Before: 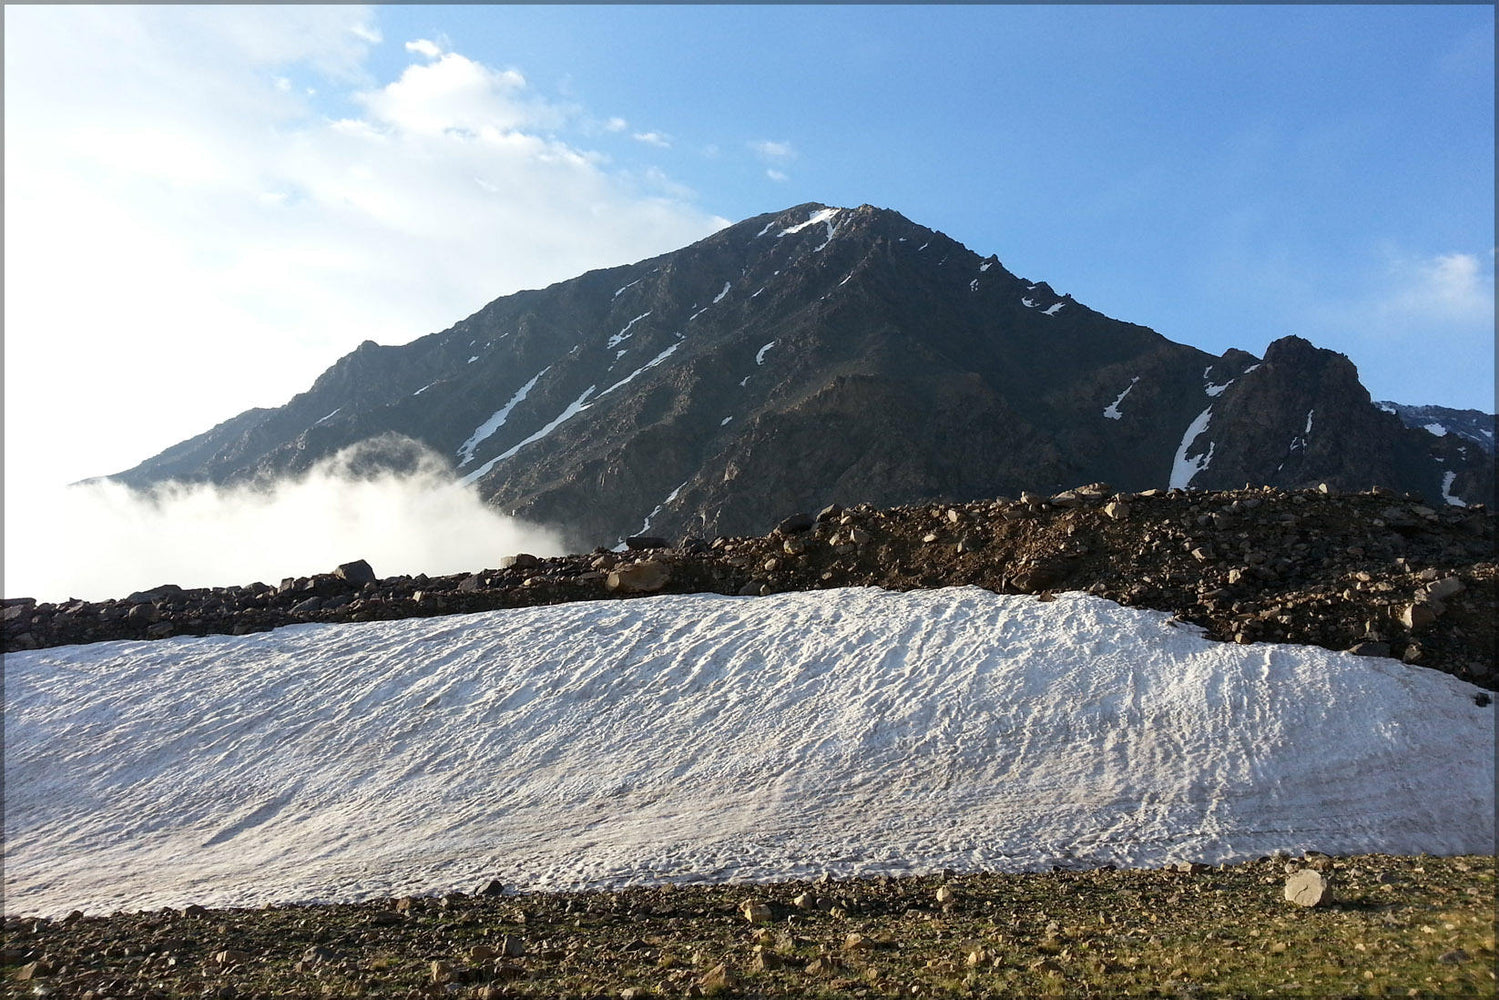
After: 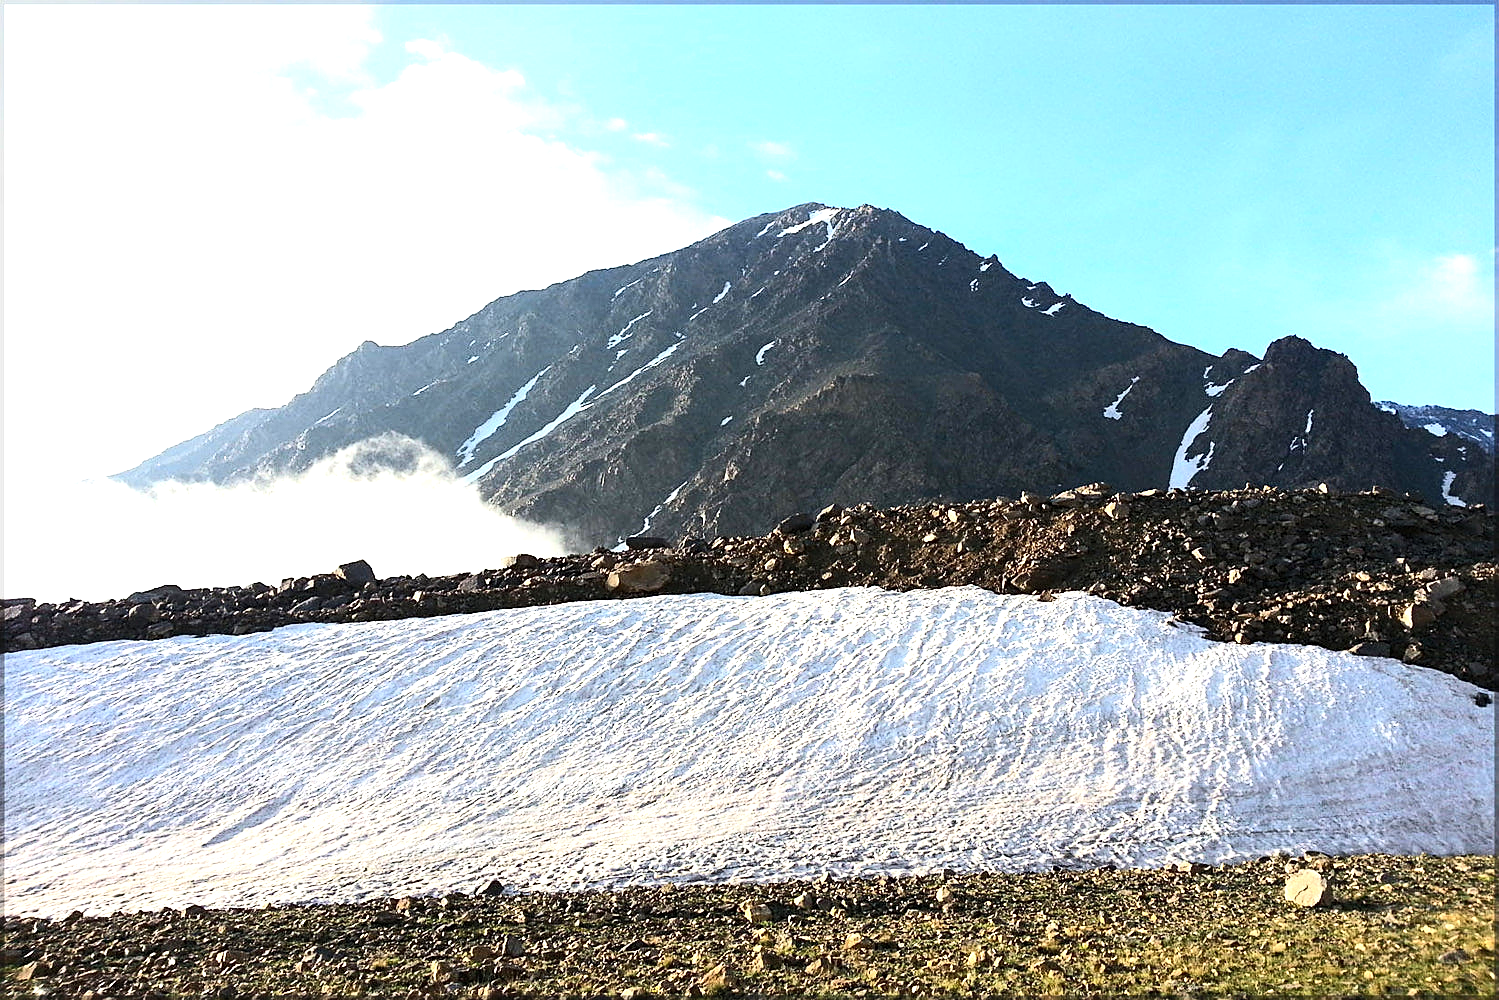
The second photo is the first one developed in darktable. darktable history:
sharpen: on, module defaults
tone equalizer: -8 EV -0.417 EV, -7 EV -0.389 EV, -6 EV -0.333 EV, -5 EV -0.222 EV, -3 EV 0.222 EV, -2 EV 0.333 EV, -1 EV 0.389 EV, +0 EV 0.417 EV, edges refinement/feathering 500, mask exposure compensation -1.57 EV, preserve details no
exposure: exposure 0.657 EV, compensate highlight preservation false
contrast brightness saturation: contrast 0.2, brightness 0.15, saturation 0.14
